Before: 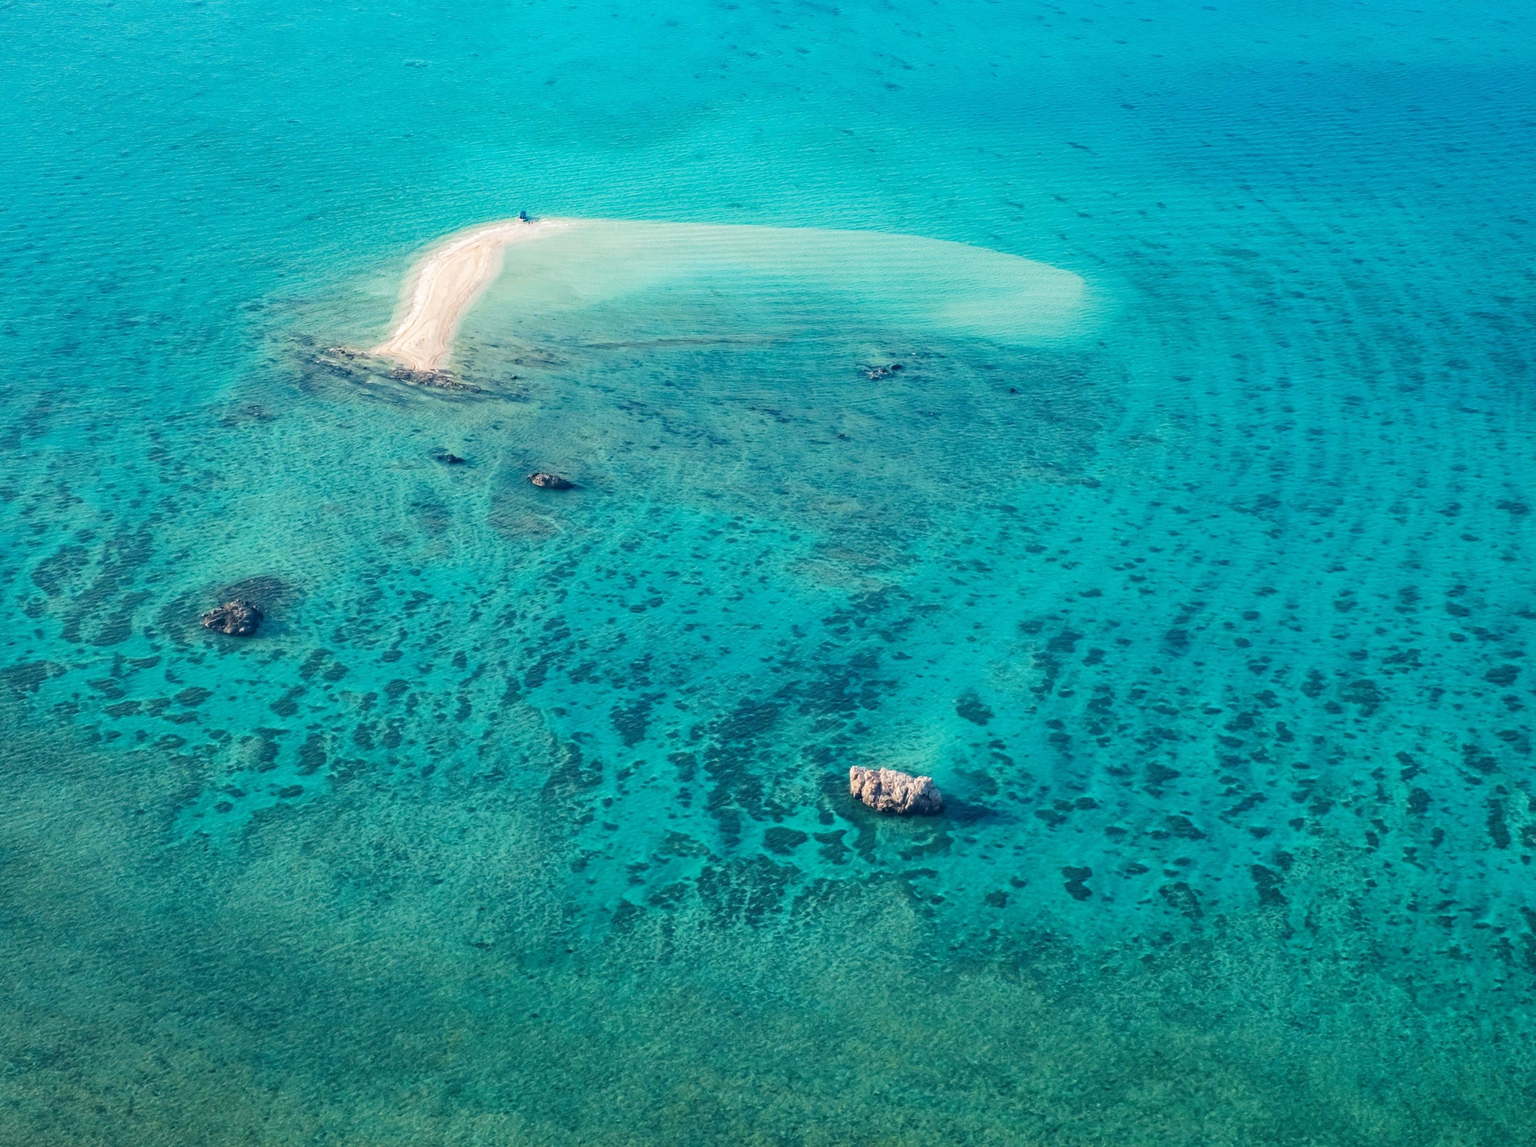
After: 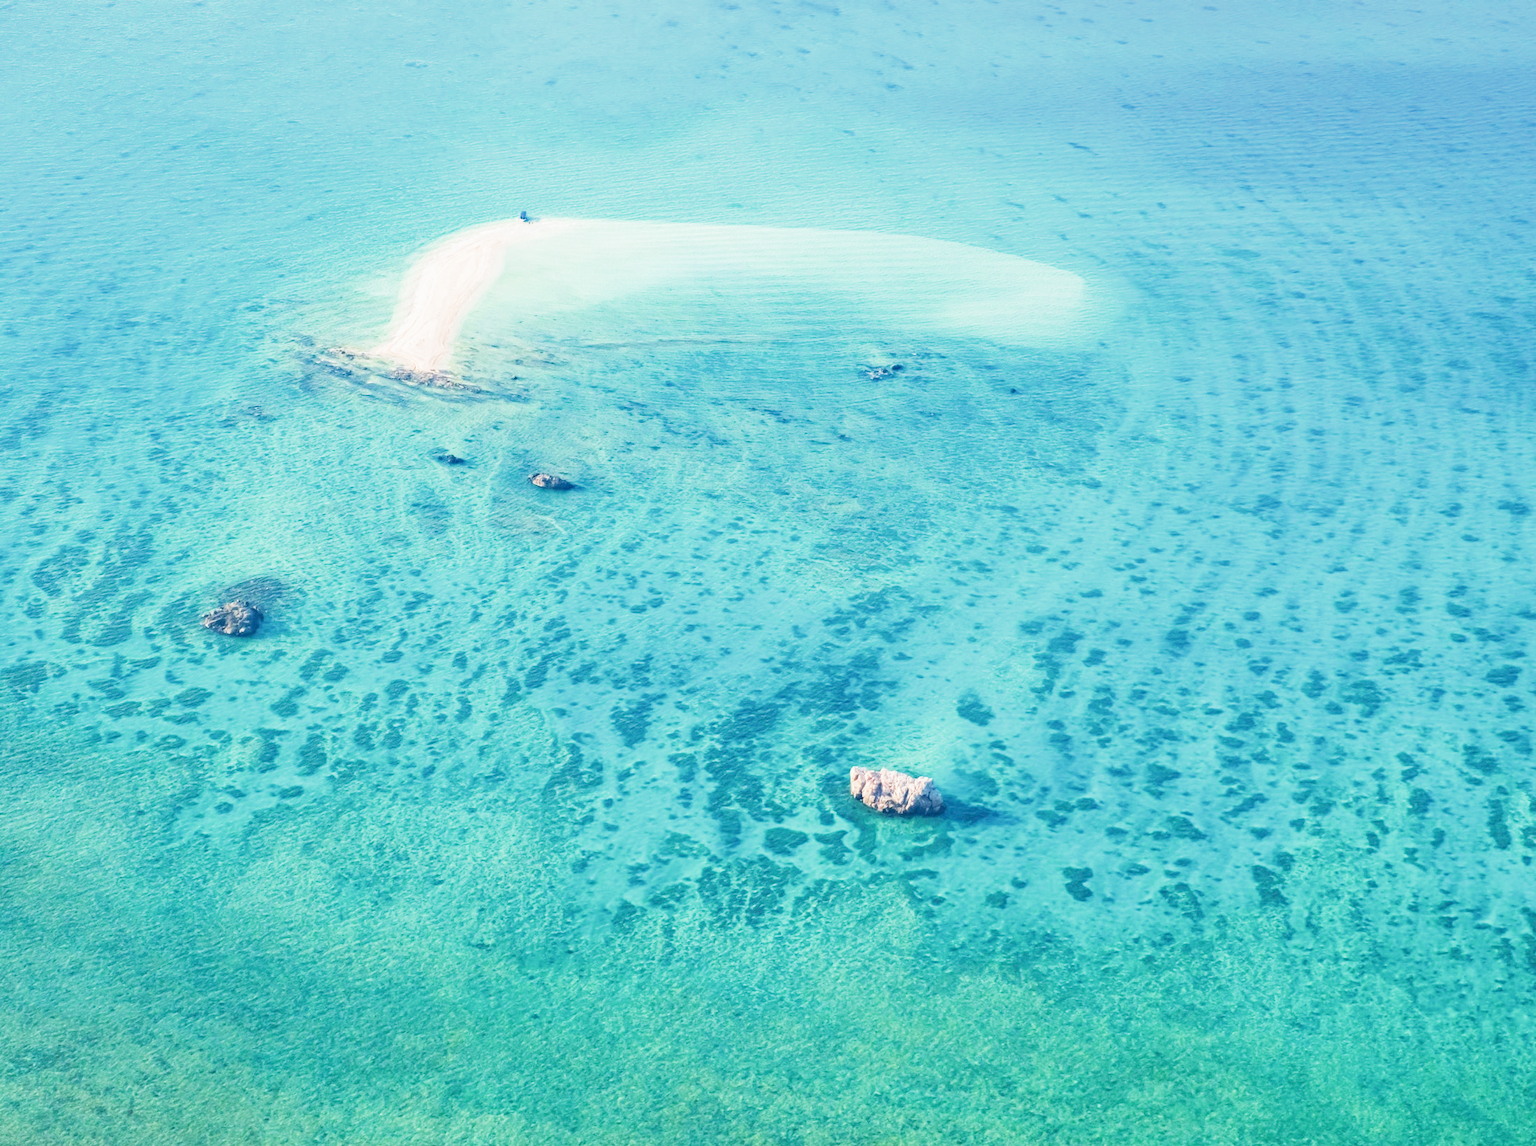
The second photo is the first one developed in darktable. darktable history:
filmic rgb: middle gray luminance 4.29%, black relative exposure -13 EV, white relative exposure 5 EV, threshold 6 EV, target black luminance 0%, hardness 5.19, latitude 59.69%, contrast 0.767, highlights saturation mix 5%, shadows ↔ highlights balance 25.95%, add noise in highlights 0, color science v3 (2019), use custom middle-gray values true, iterations of high-quality reconstruction 0, contrast in highlights soft, enable highlight reconstruction true
